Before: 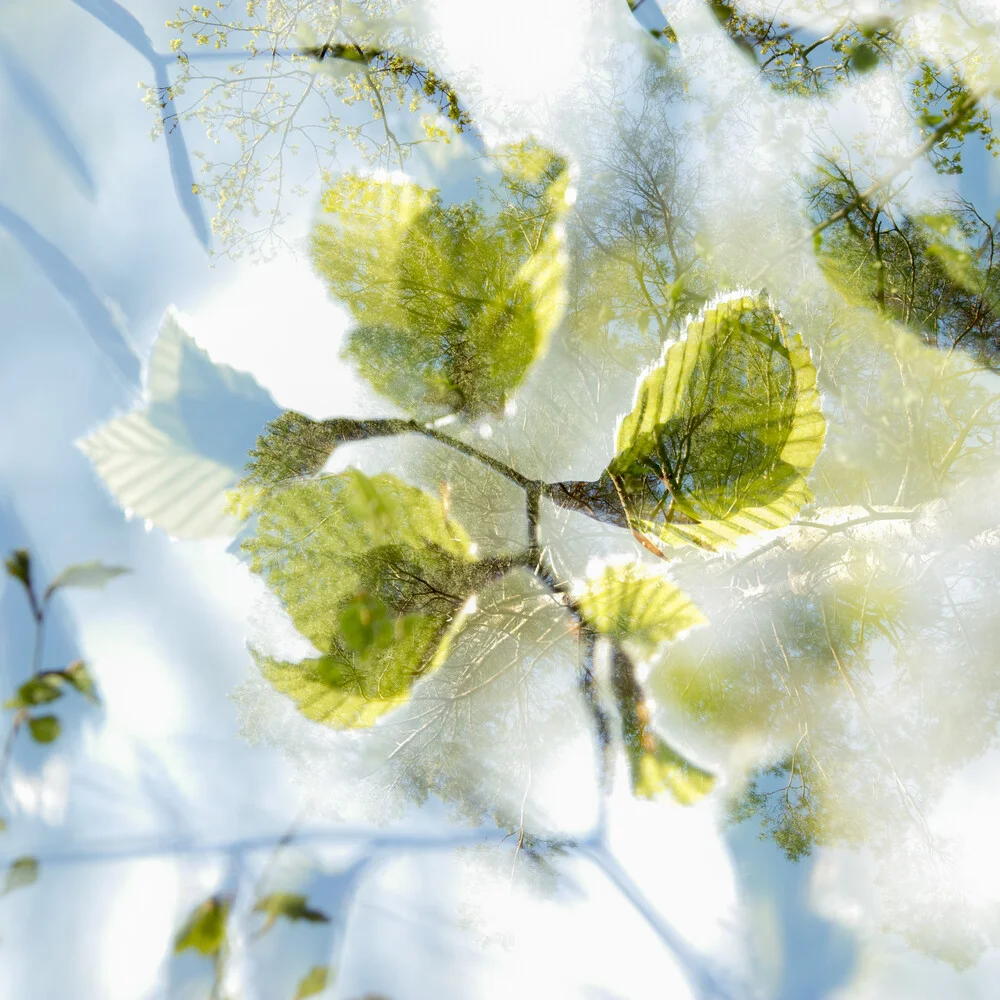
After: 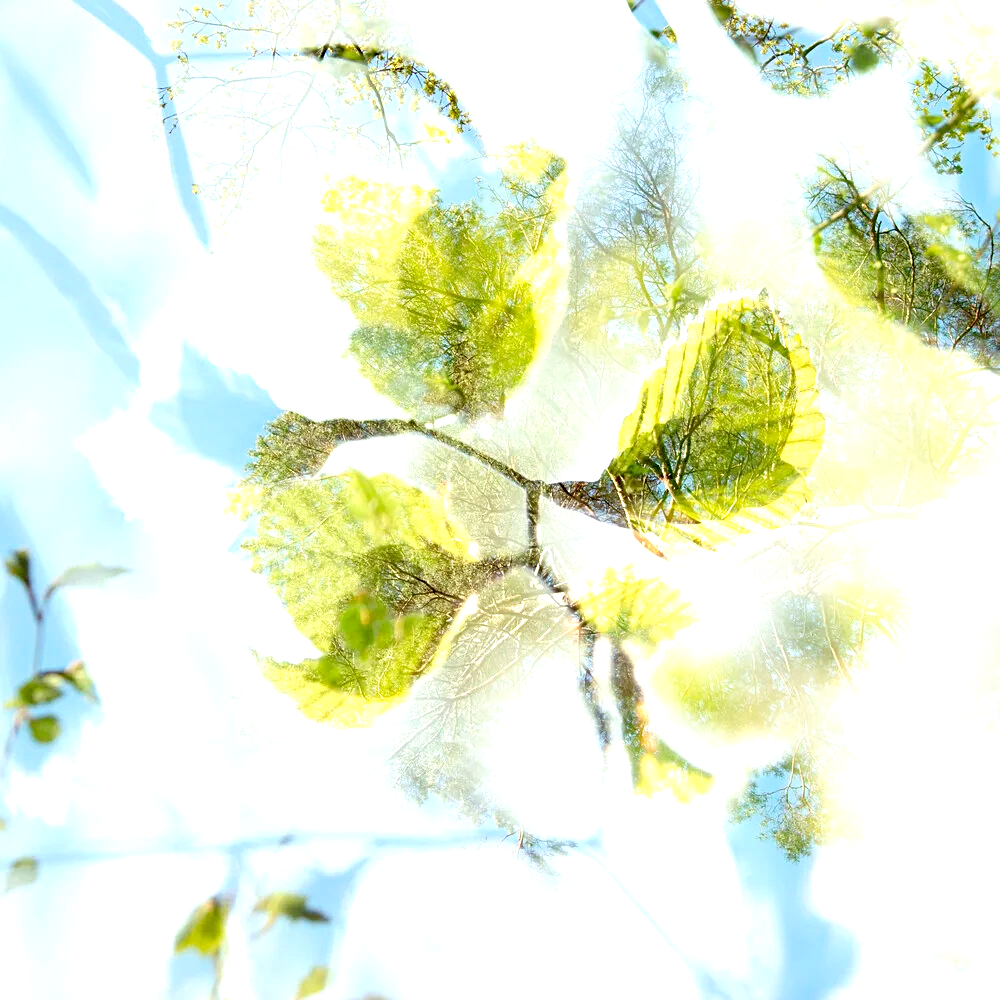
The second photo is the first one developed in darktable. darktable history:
exposure: black level correction 0, exposure 1.2 EV, compensate exposure bias true, compensate highlight preservation false
white balance: emerald 1
color balance: contrast -15%
sharpen: radius 2.167, amount 0.381, threshold 0
